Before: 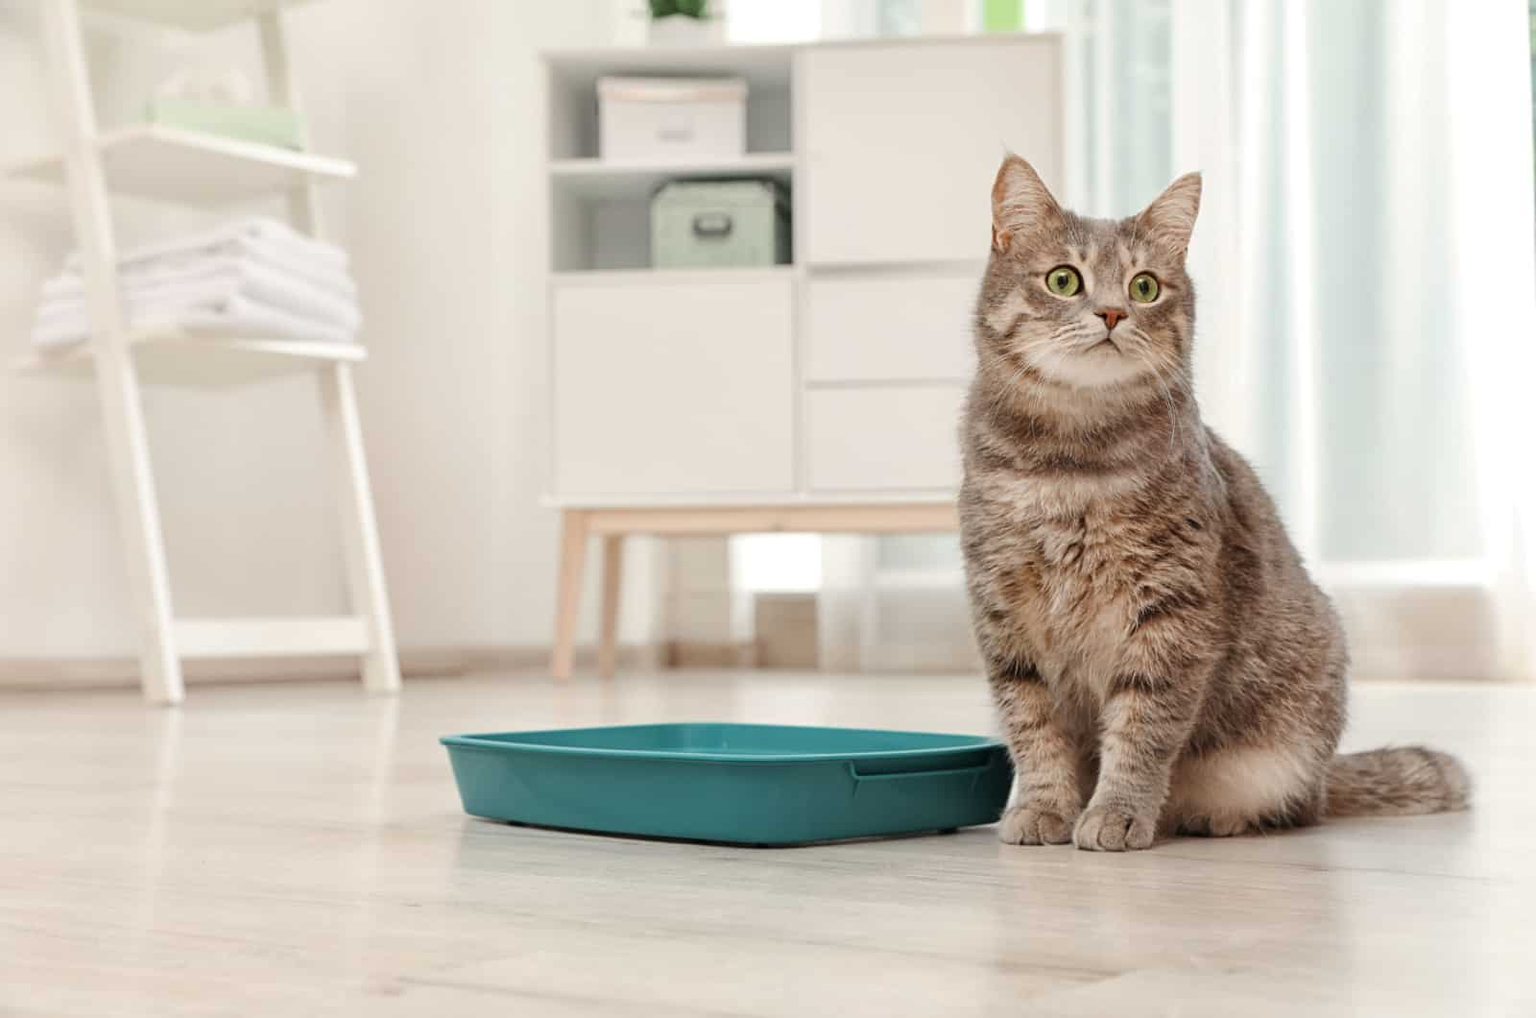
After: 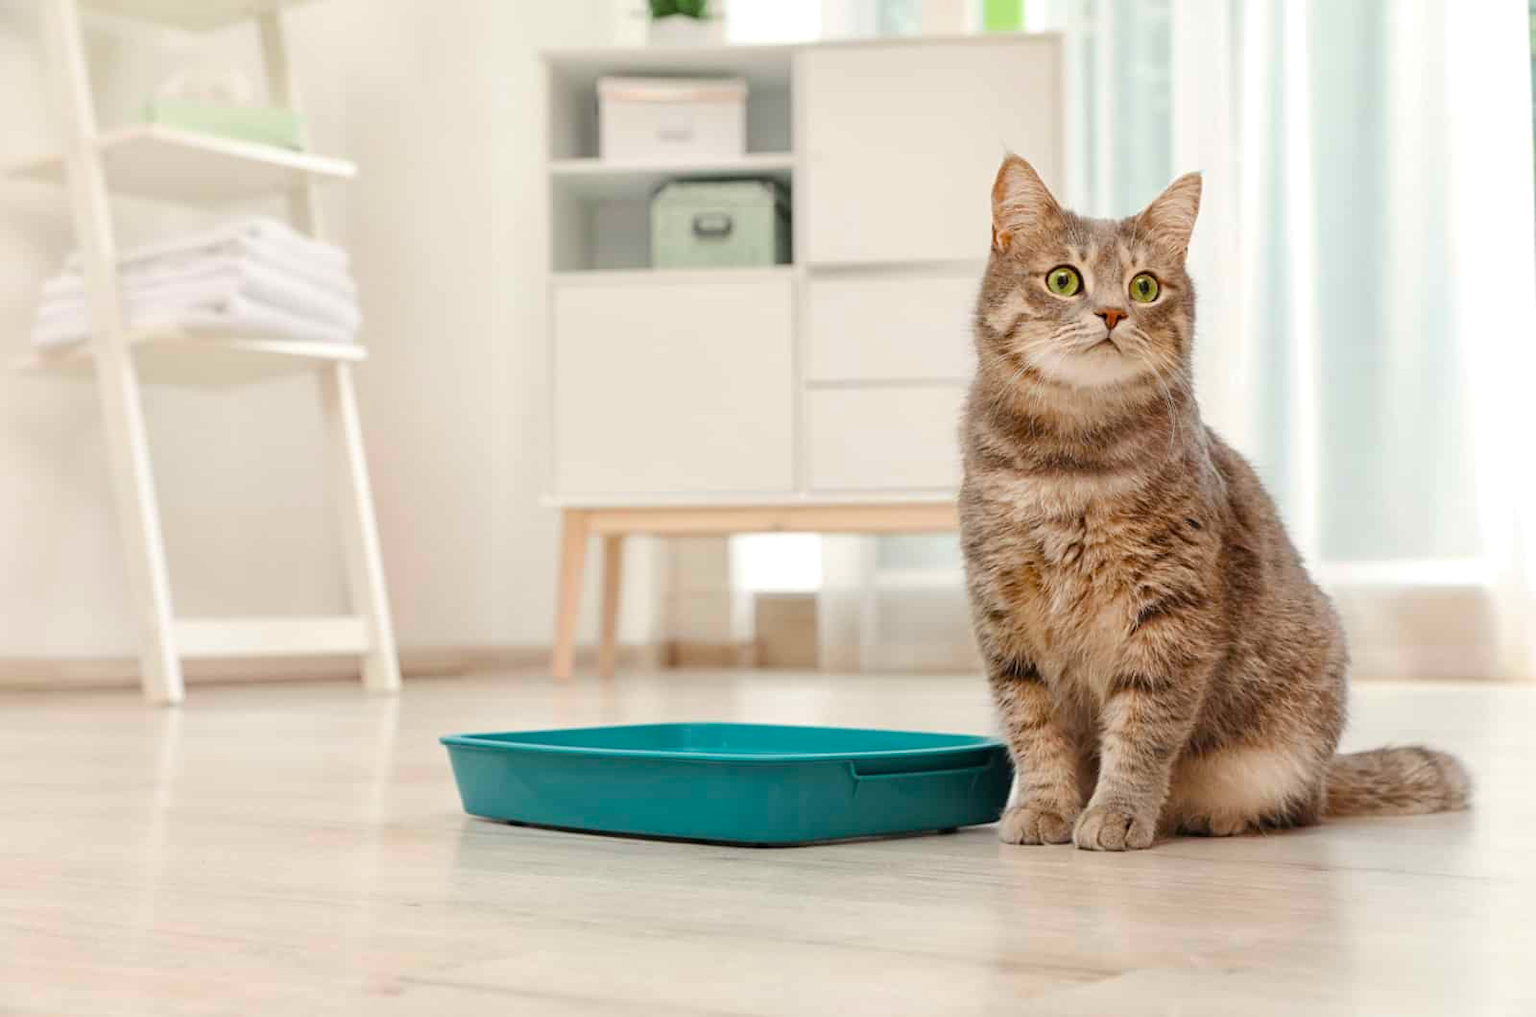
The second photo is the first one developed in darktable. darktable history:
color balance rgb: shadows lift › hue 86.67°, perceptual saturation grading › global saturation 29.546%, perceptual brilliance grading › global brilliance 2.973%, perceptual brilliance grading › highlights -2.388%, perceptual brilliance grading › shadows 2.912%, global vibrance 20%
